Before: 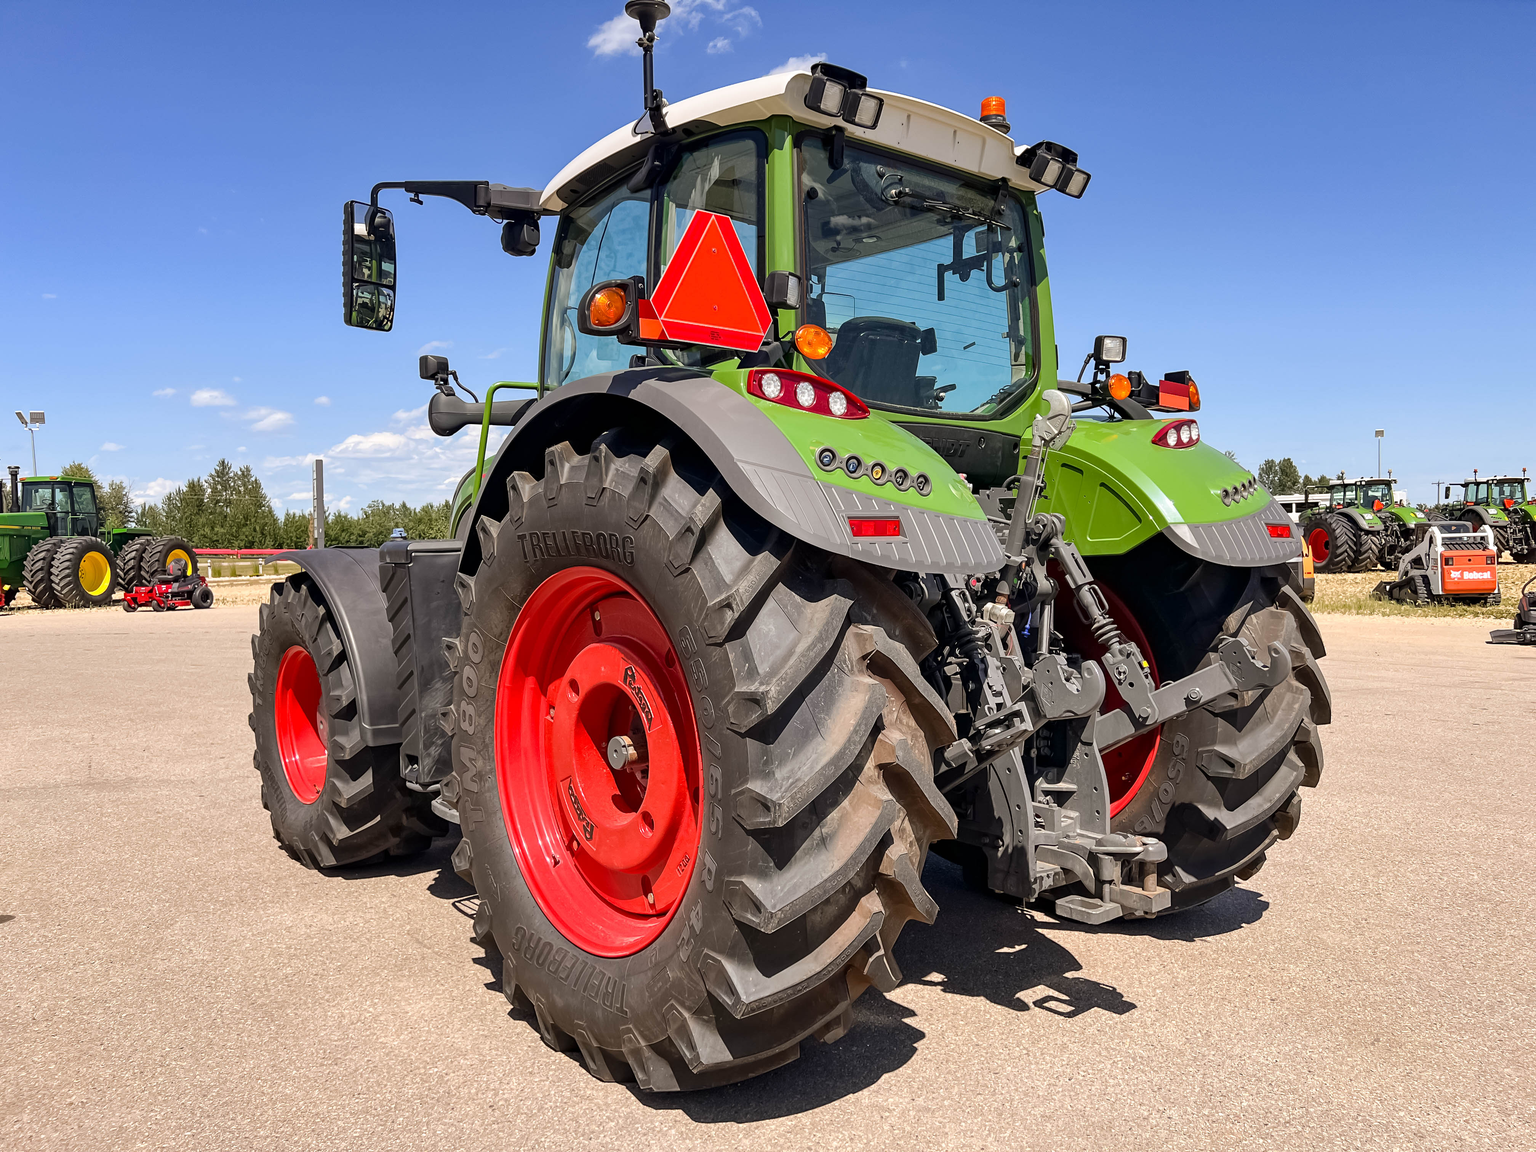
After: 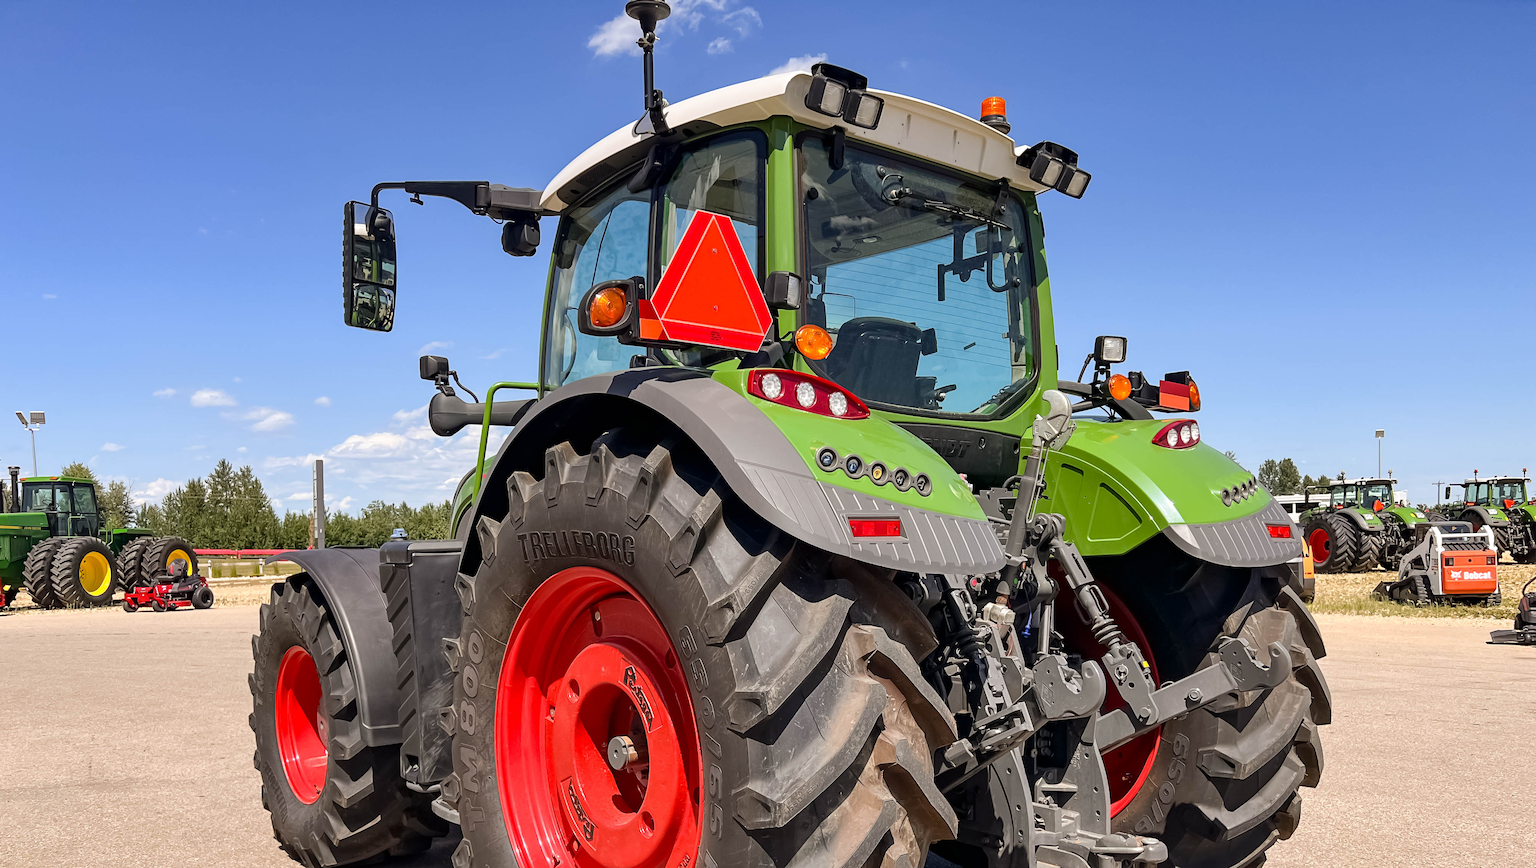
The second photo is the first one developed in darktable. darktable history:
crop: bottom 24.601%
